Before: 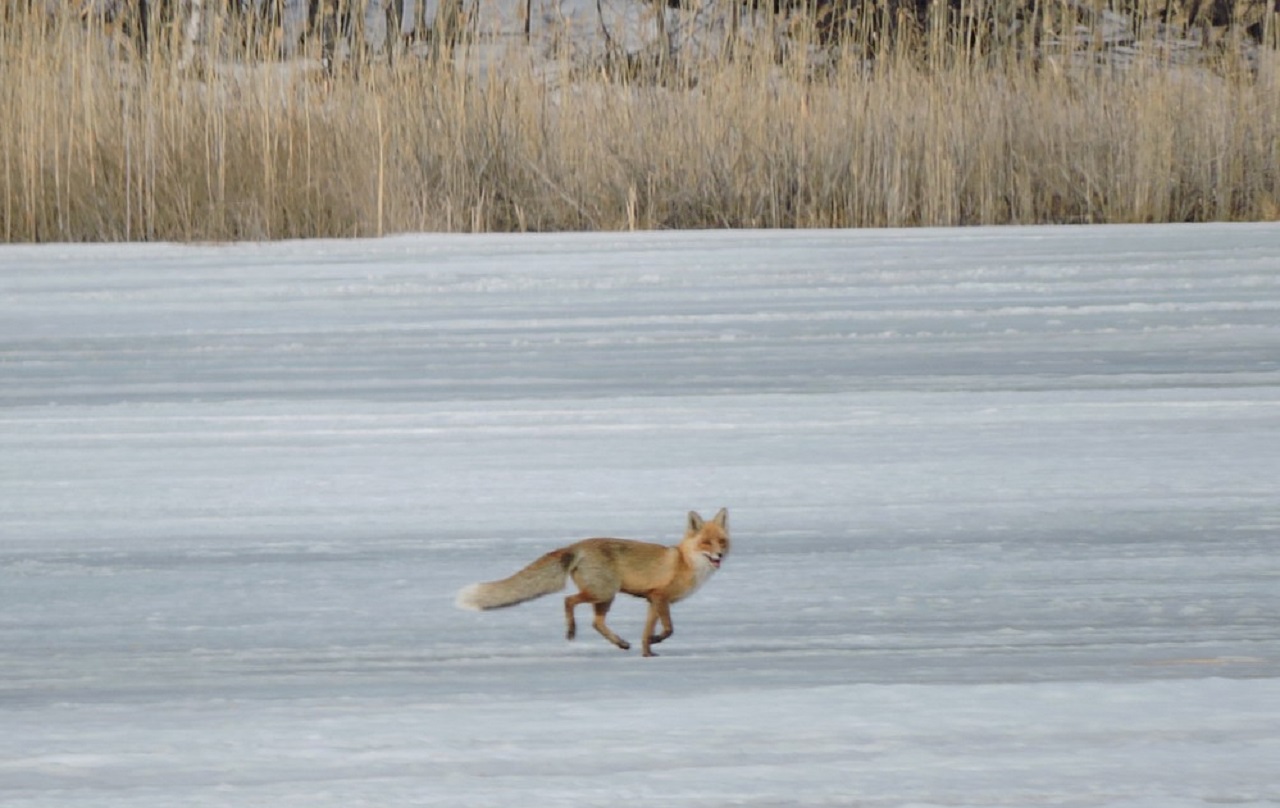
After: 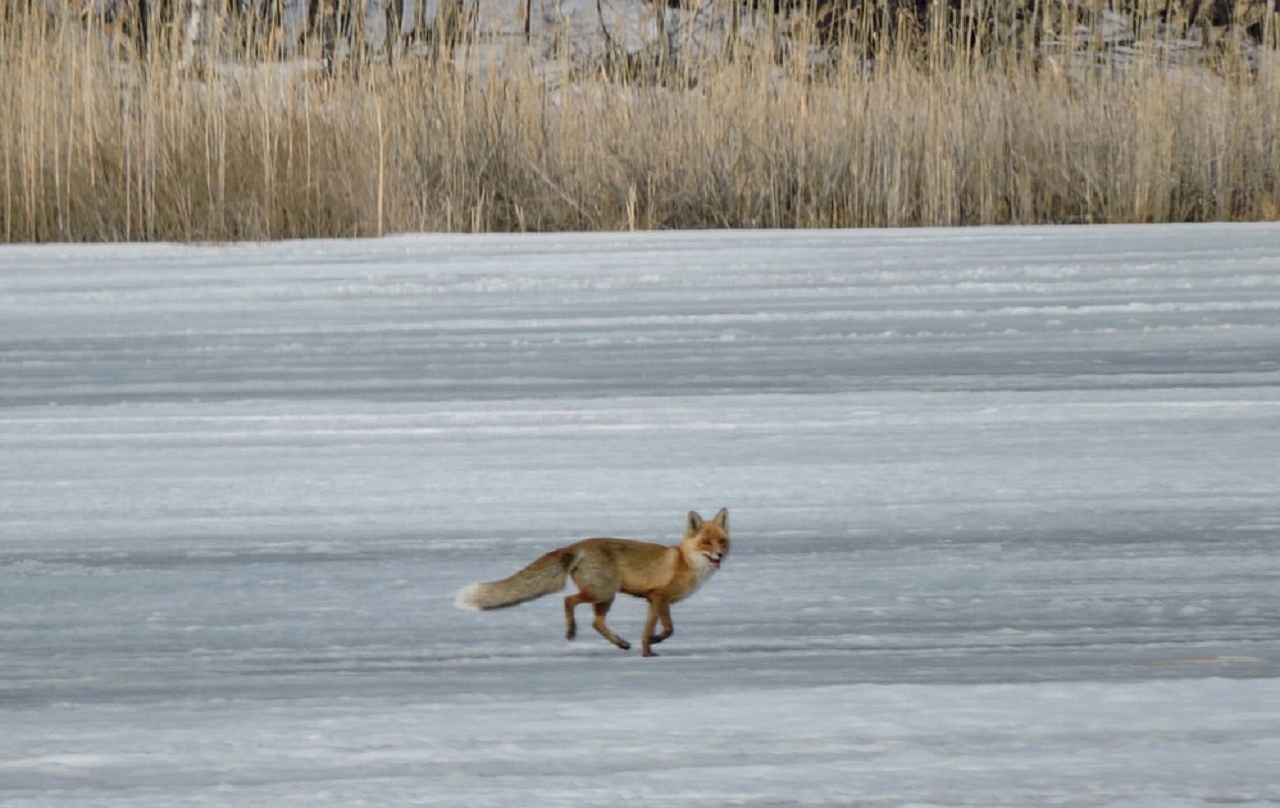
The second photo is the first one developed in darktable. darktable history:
shadows and highlights: shadows 60, soften with gaussian
local contrast: on, module defaults
